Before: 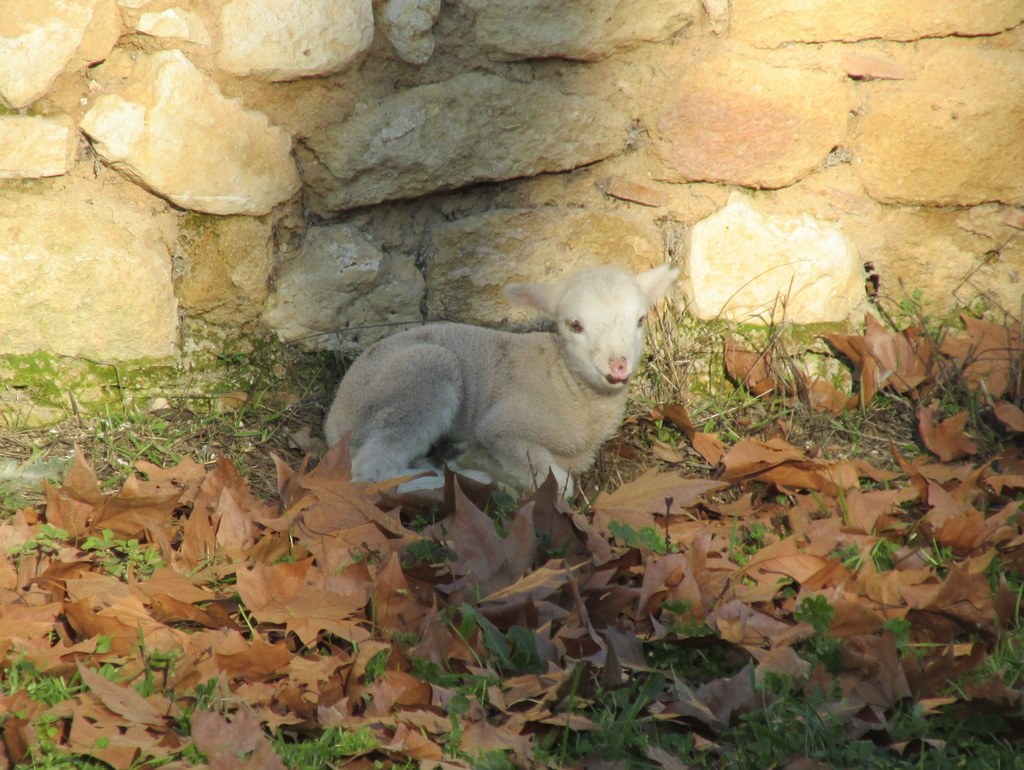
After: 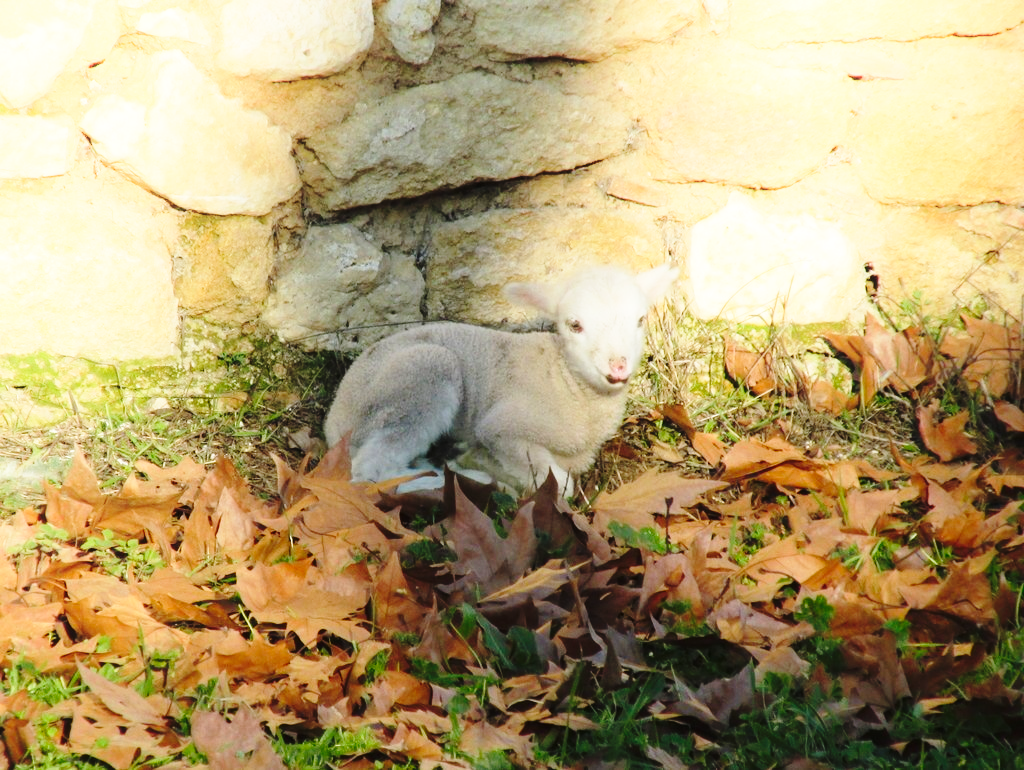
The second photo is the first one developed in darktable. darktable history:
shadows and highlights: shadows -24.36, highlights 50.64, soften with gaussian
base curve: curves: ch0 [(0, 0) (0.04, 0.03) (0.133, 0.232) (0.448, 0.748) (0.843, 0.968) (1, 1)], preserve colors none
